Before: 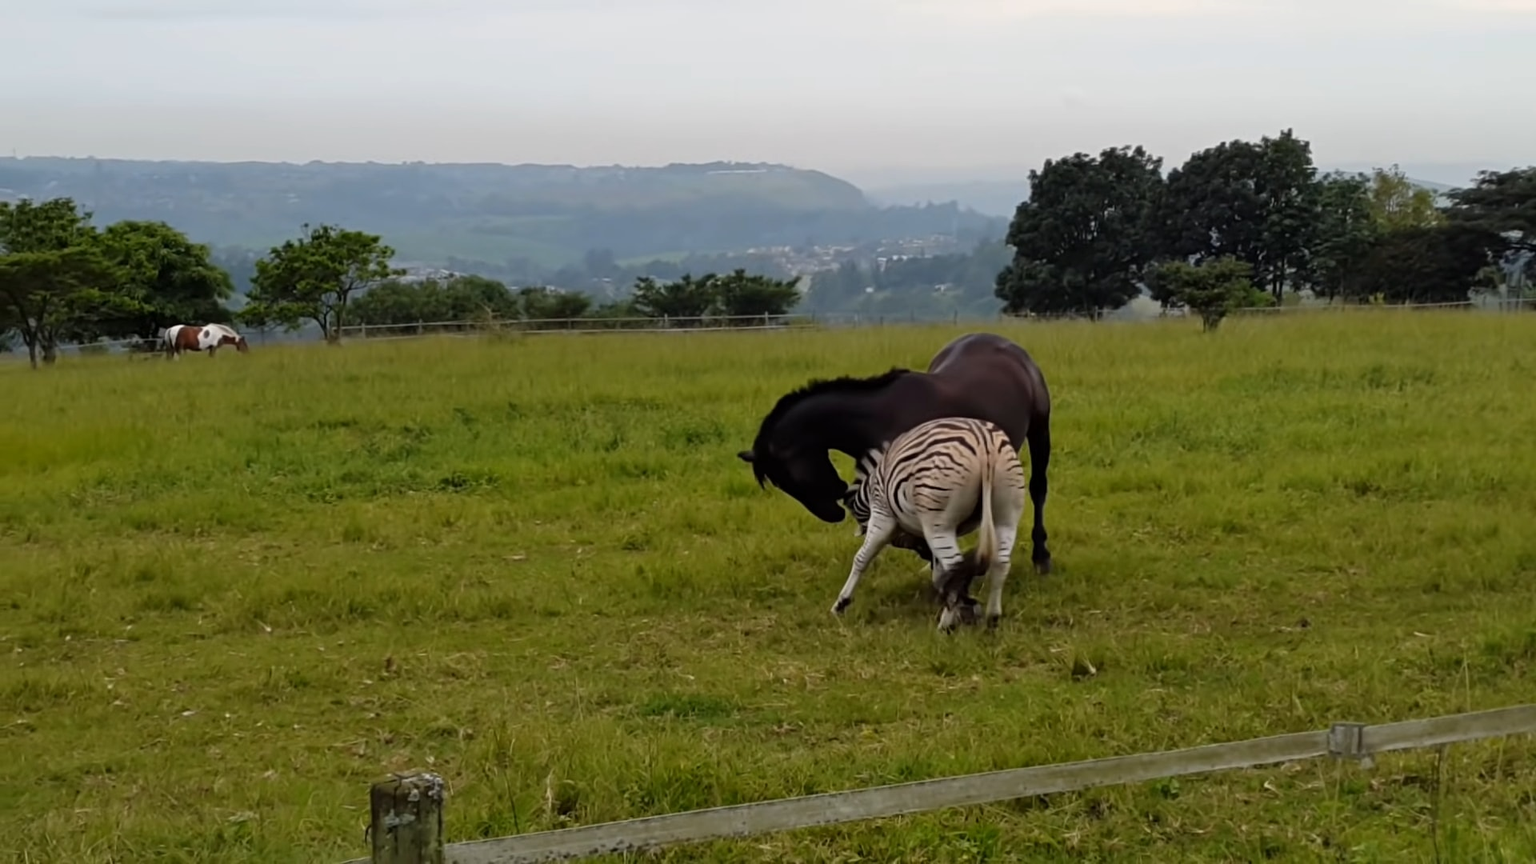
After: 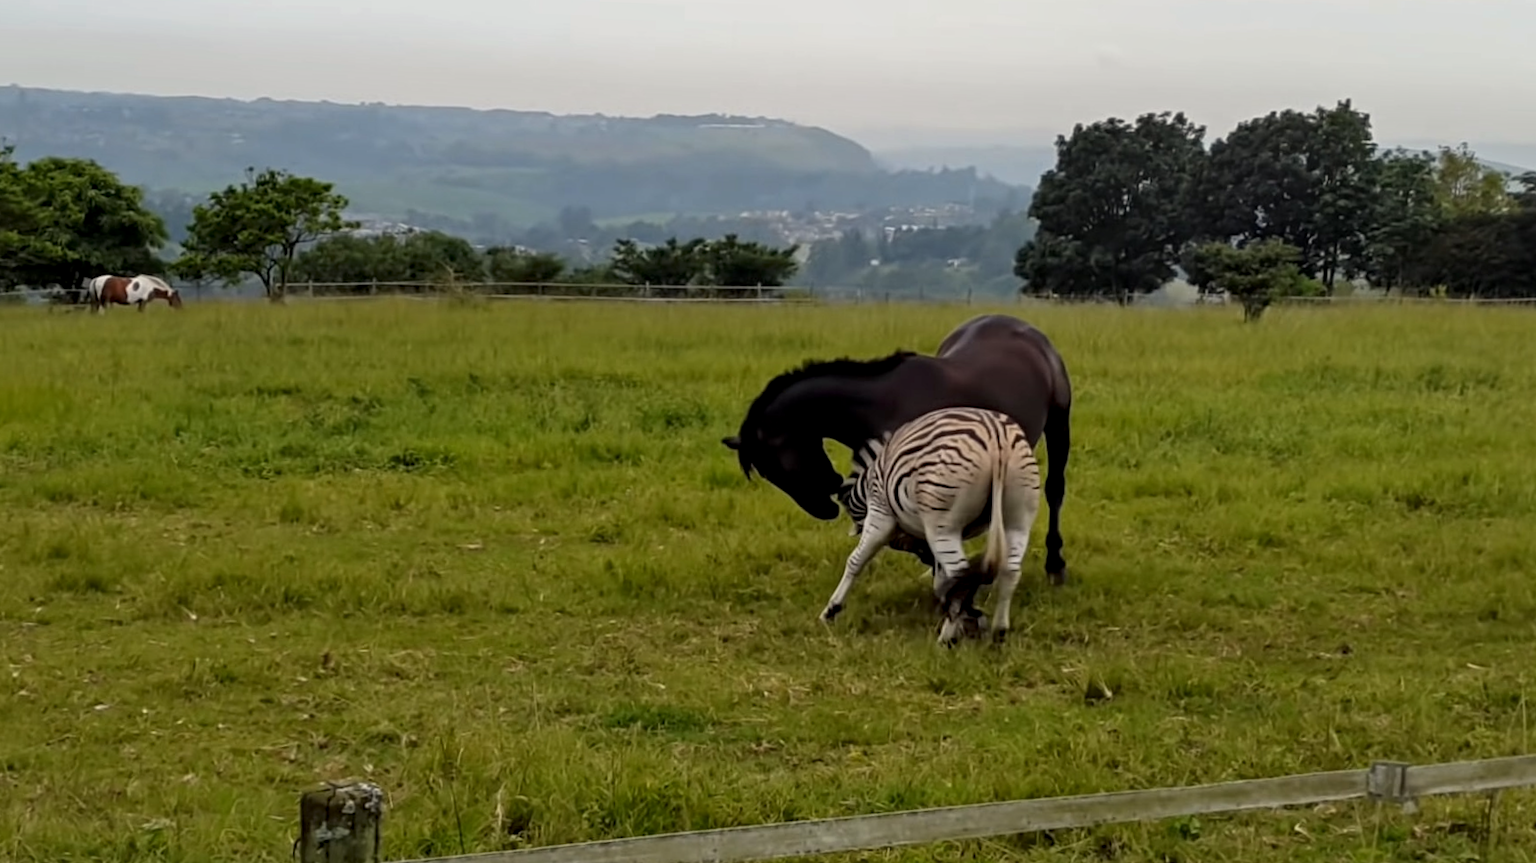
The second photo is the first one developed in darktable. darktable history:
local contrast: on, module defaults
tone equalizer: on, module defaults
color correction: highlights b* 3
crop and rotate: angle -1.96°, left 3.097%, top 4.154%, right 1.586%, bottom 0.529%
exposure: compensate highlight preservation false
